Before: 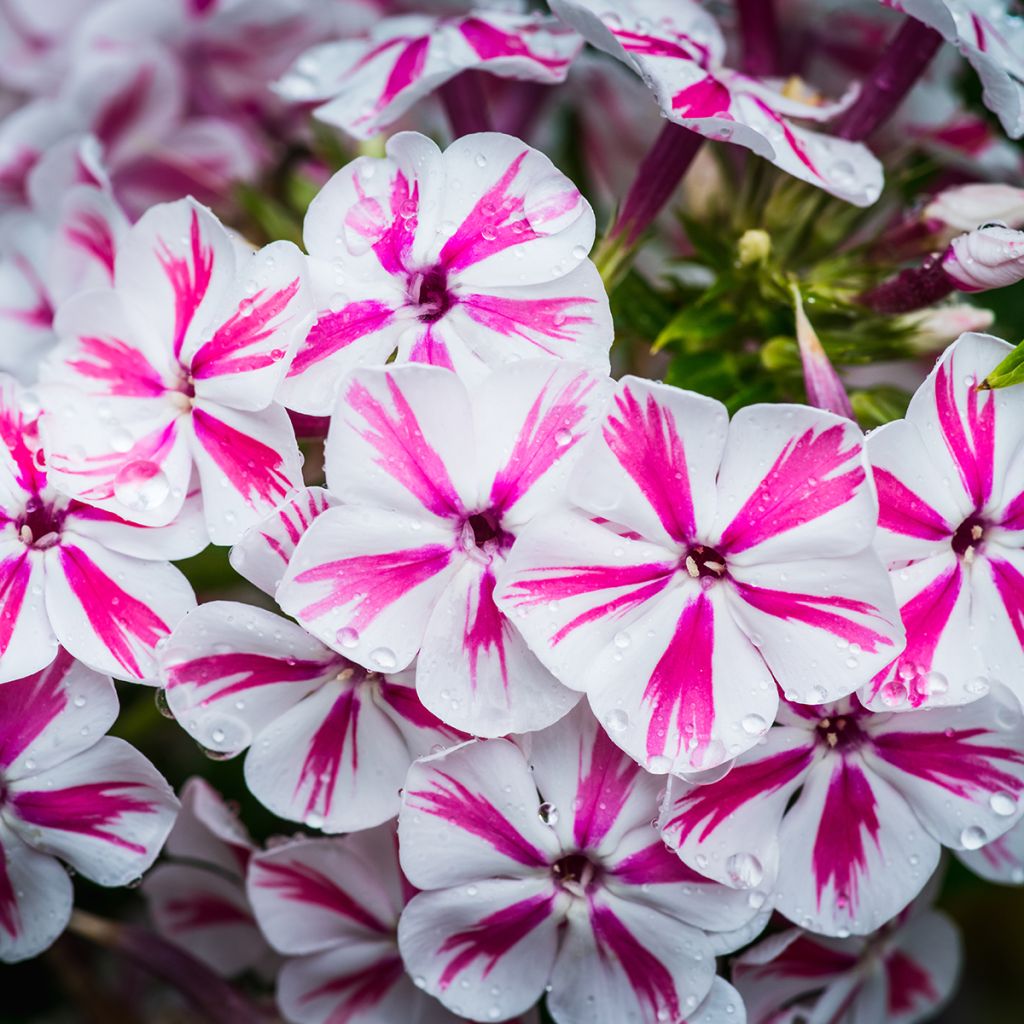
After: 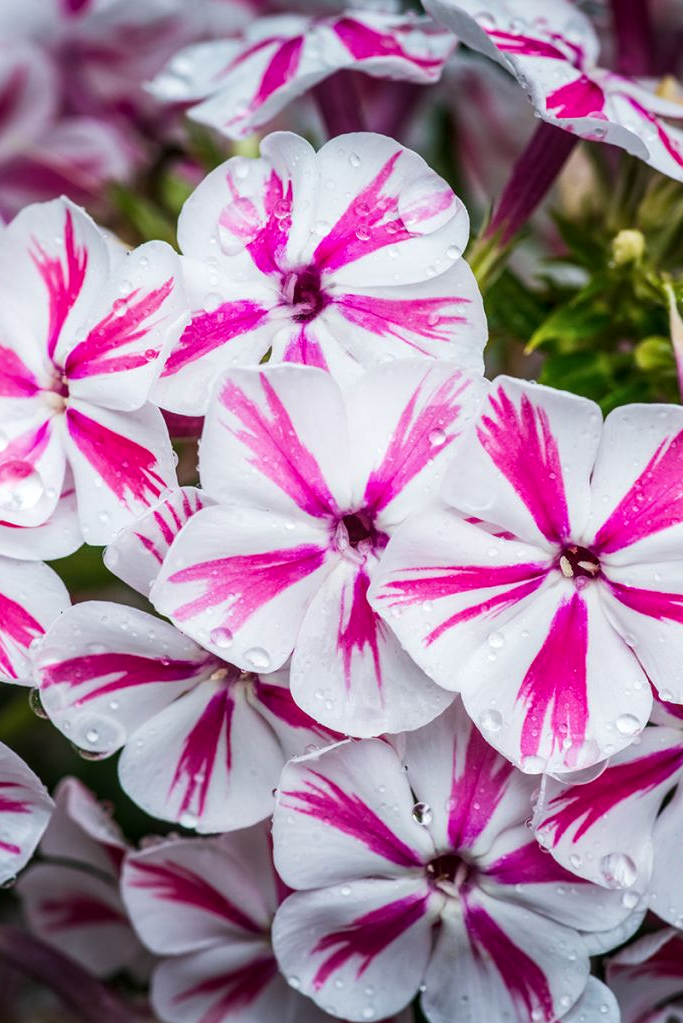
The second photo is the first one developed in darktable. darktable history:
crop and rotate: left 12.388%, right 20.909%
local contrast: on, module defaults
